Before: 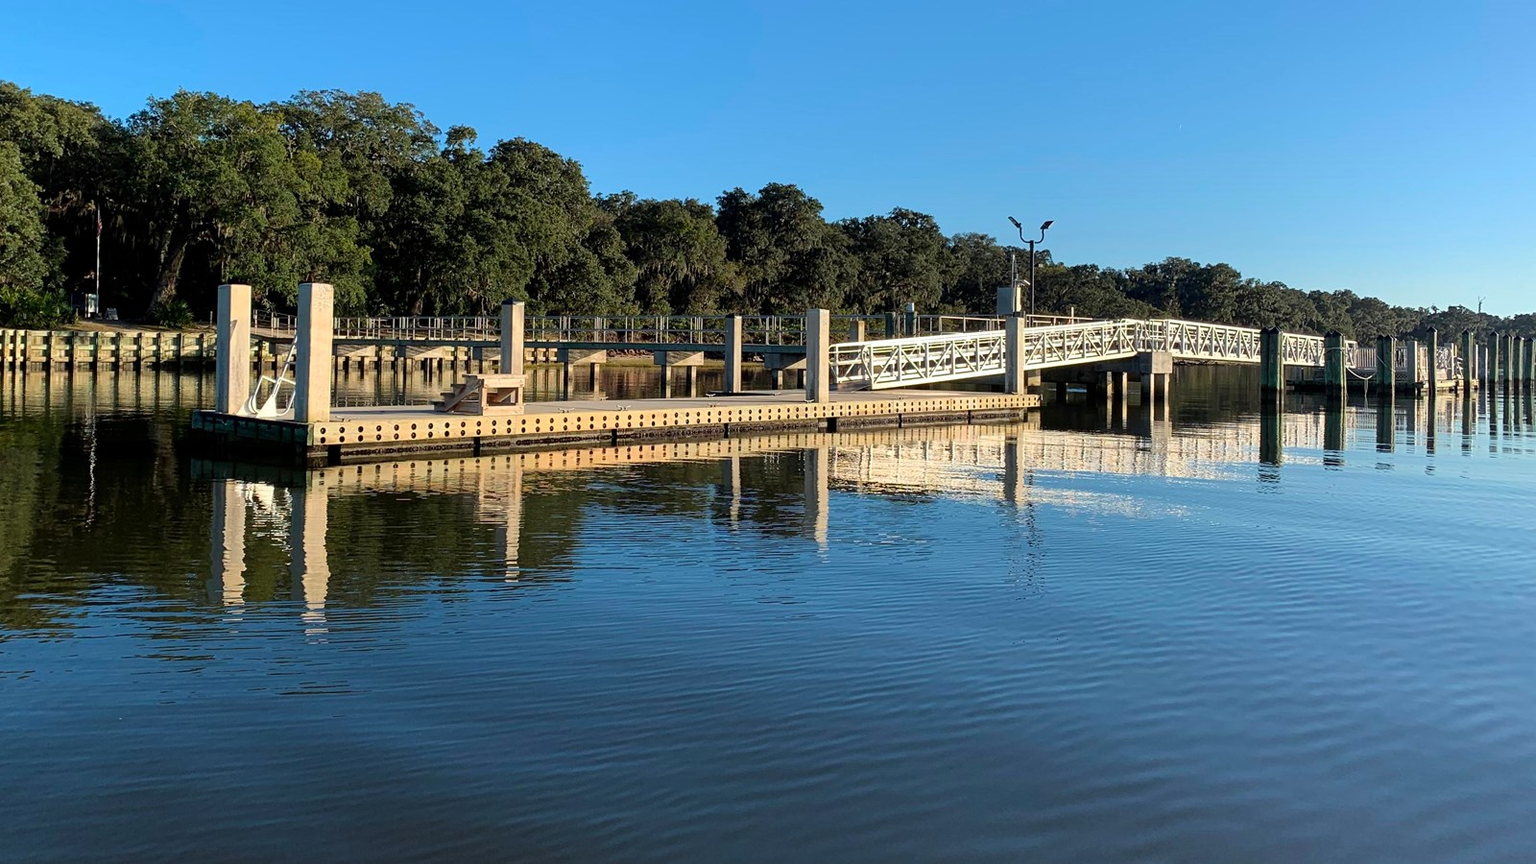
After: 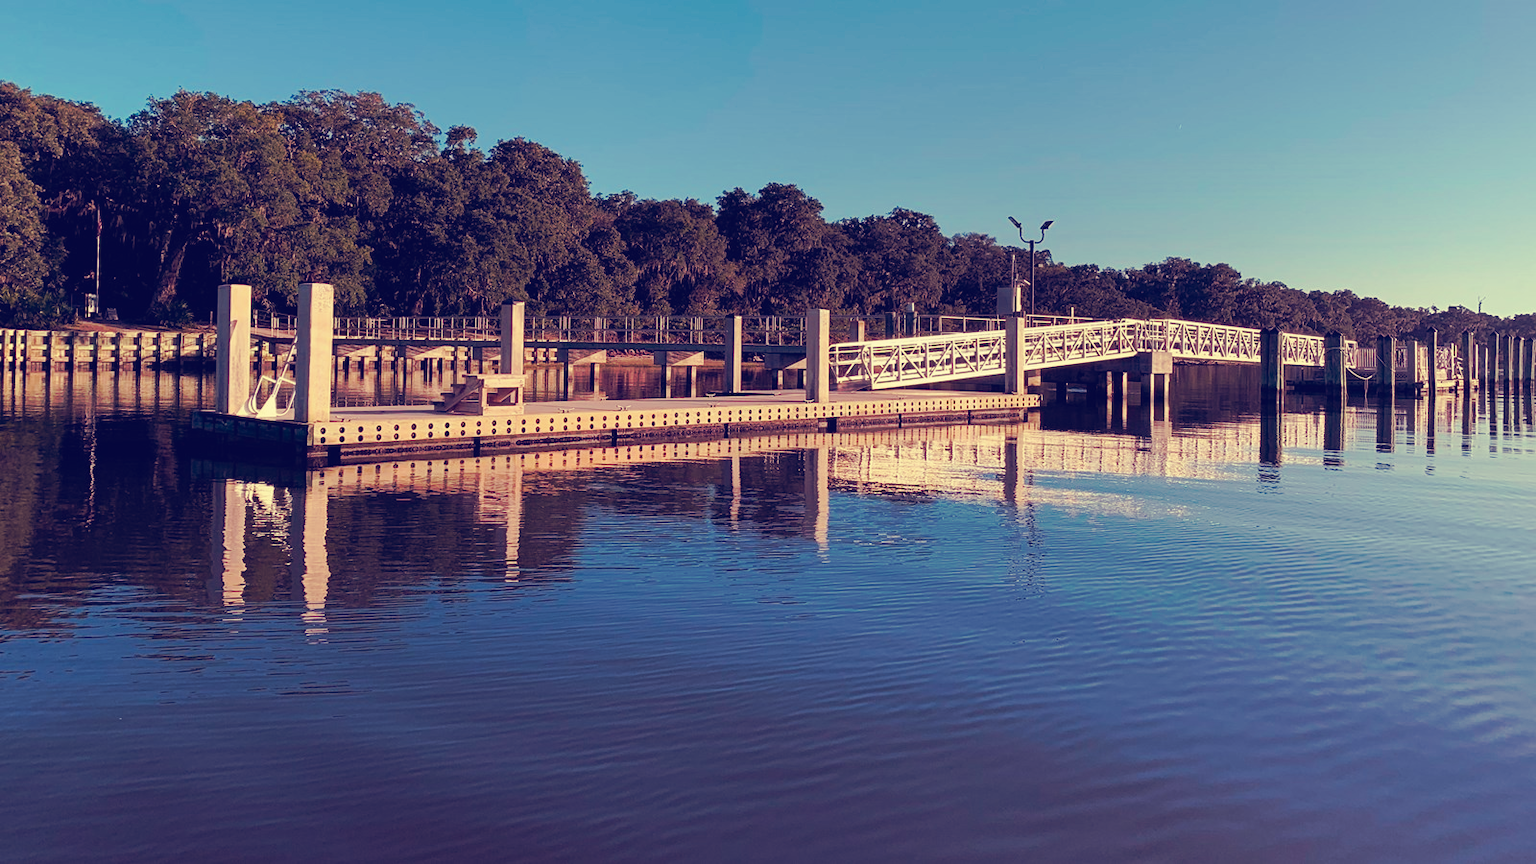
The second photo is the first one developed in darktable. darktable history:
tone curve: curves: ch0 [(0, 0) (0.003, 0.003) (0.011, 0.011) (0.025, 0.024) (0.044, 0.042) (0.069, 0.066) (0.1, 0.095) (0.136, 0.129) (0.177, 0.169) (0.224, 0.214) (0.277, 0.264) (0.335, 0.319) (0.399, 0.38) (0.468, 0.446) (0.543, 0.563) (0.623, 0.64) (0.709, 0.722) (0.801, 0.809) (0.898, 0.902) (1, 1)], preserve colors none
color look up table: target L [92.55, 91.78, 85.39, 87.3, 80.14, 70.02, 69.97, 66.82, 56.23, 51.21, 39.39, 37.22, 13.77, 200, 86.41, 68.96, 69.3, 66.11, 57.86, 55.48, 50.61, 50.77, 44.08, 30.65, 30.08, 18.61, 83.39, 69.92, 65.21, 58.93, 59.06, 55.18, 48.03, 49.13, 41.63, 33.52, 34.85, 35.81, 25.77, 16.51, 14.84, 9.109, 86.19, 82.42, 81.89, 64.59, 65.44, 46.48, 13.31], target a [-18.06, -1.804, -73.2, -31.57, -28.43, -55.88, -11.87, -29.26, -3.85, -46.69, -28.18, 1.783, 14.71, 0, 3.475, 38.53, 16.29, 48.1, 27.23, 75.6, 39.18, 54.45, 67.36, 21.78, 52.47, 35.44, 16.71, 42.79, 30.81, 77.69, 46.41, 81.89, -9.019, 54.03, 69.12, 18.64, 33, 61.98, 12.11, 47.1, 35.36, 25.59, -49.05, -55.69, -17.21, -33.72, -0.229, -23.73, 8.801], target b [30.2, 41.73, 56.82, 71.9, 29.73, 25.7, 56.25, 10.12, 27.56, 32.76, -1.35, -8.96, -21.12, 0, 65.75, 26.36, 55.62, 55.23, 15.19, 24.59, 36.12, 11.2, 25, 9.161, -1.839, -14.33, 17.37, -3.437, -18.86, -25.93, 1.341, -2.212, -43.76, -24.53, -48.32, -65.92, -11.93, -33.68, -50.87, -77.88, -39.02, -48.72, 15.9, 7.792, 7.342, -19.89, -0.656, -18.86, -35.09], num patches 49
